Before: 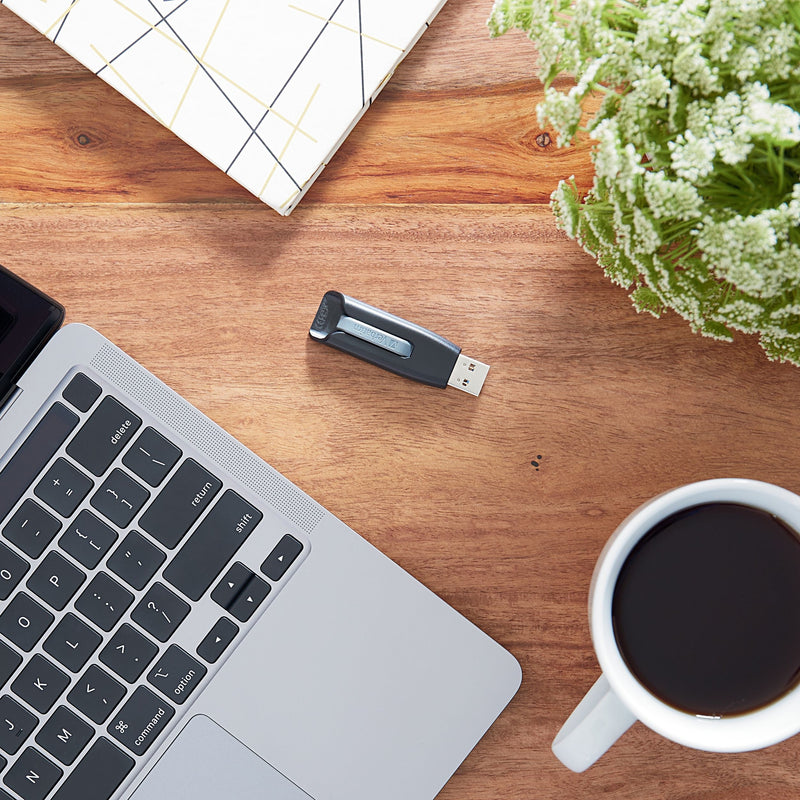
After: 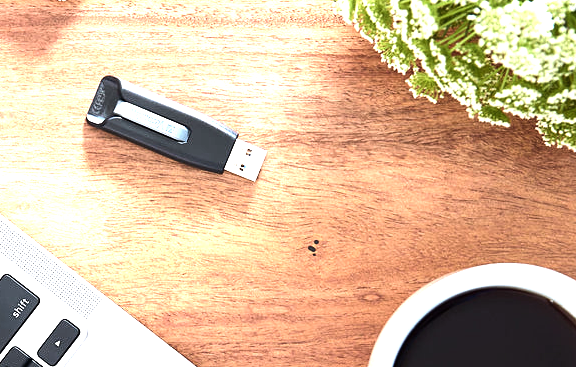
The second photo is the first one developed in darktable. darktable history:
exposure: exposure 0.574 EV, compensate highlight preservation false
tone equalizer: -8 EV -1.08 EV, -7 EV -1.01 EV, -6 EV -0.867 EV, -5 EV -0.578 EV, -3 EV 0.578 EV, -2 EV 0.867 EV, -1 EV 1.01 EV, +0 EV 1.08 EV, edges refinement/feathering 500, mask exposure compensation -1.57 EV, preserve details no
rotate and perspective: crop left 0, crop top 0
crop and rotate: left 27.938%, top 27.046%, bottom 27.046%
shadows and highlights: shadows -10, white point adjustment 1.5, highlights 10
